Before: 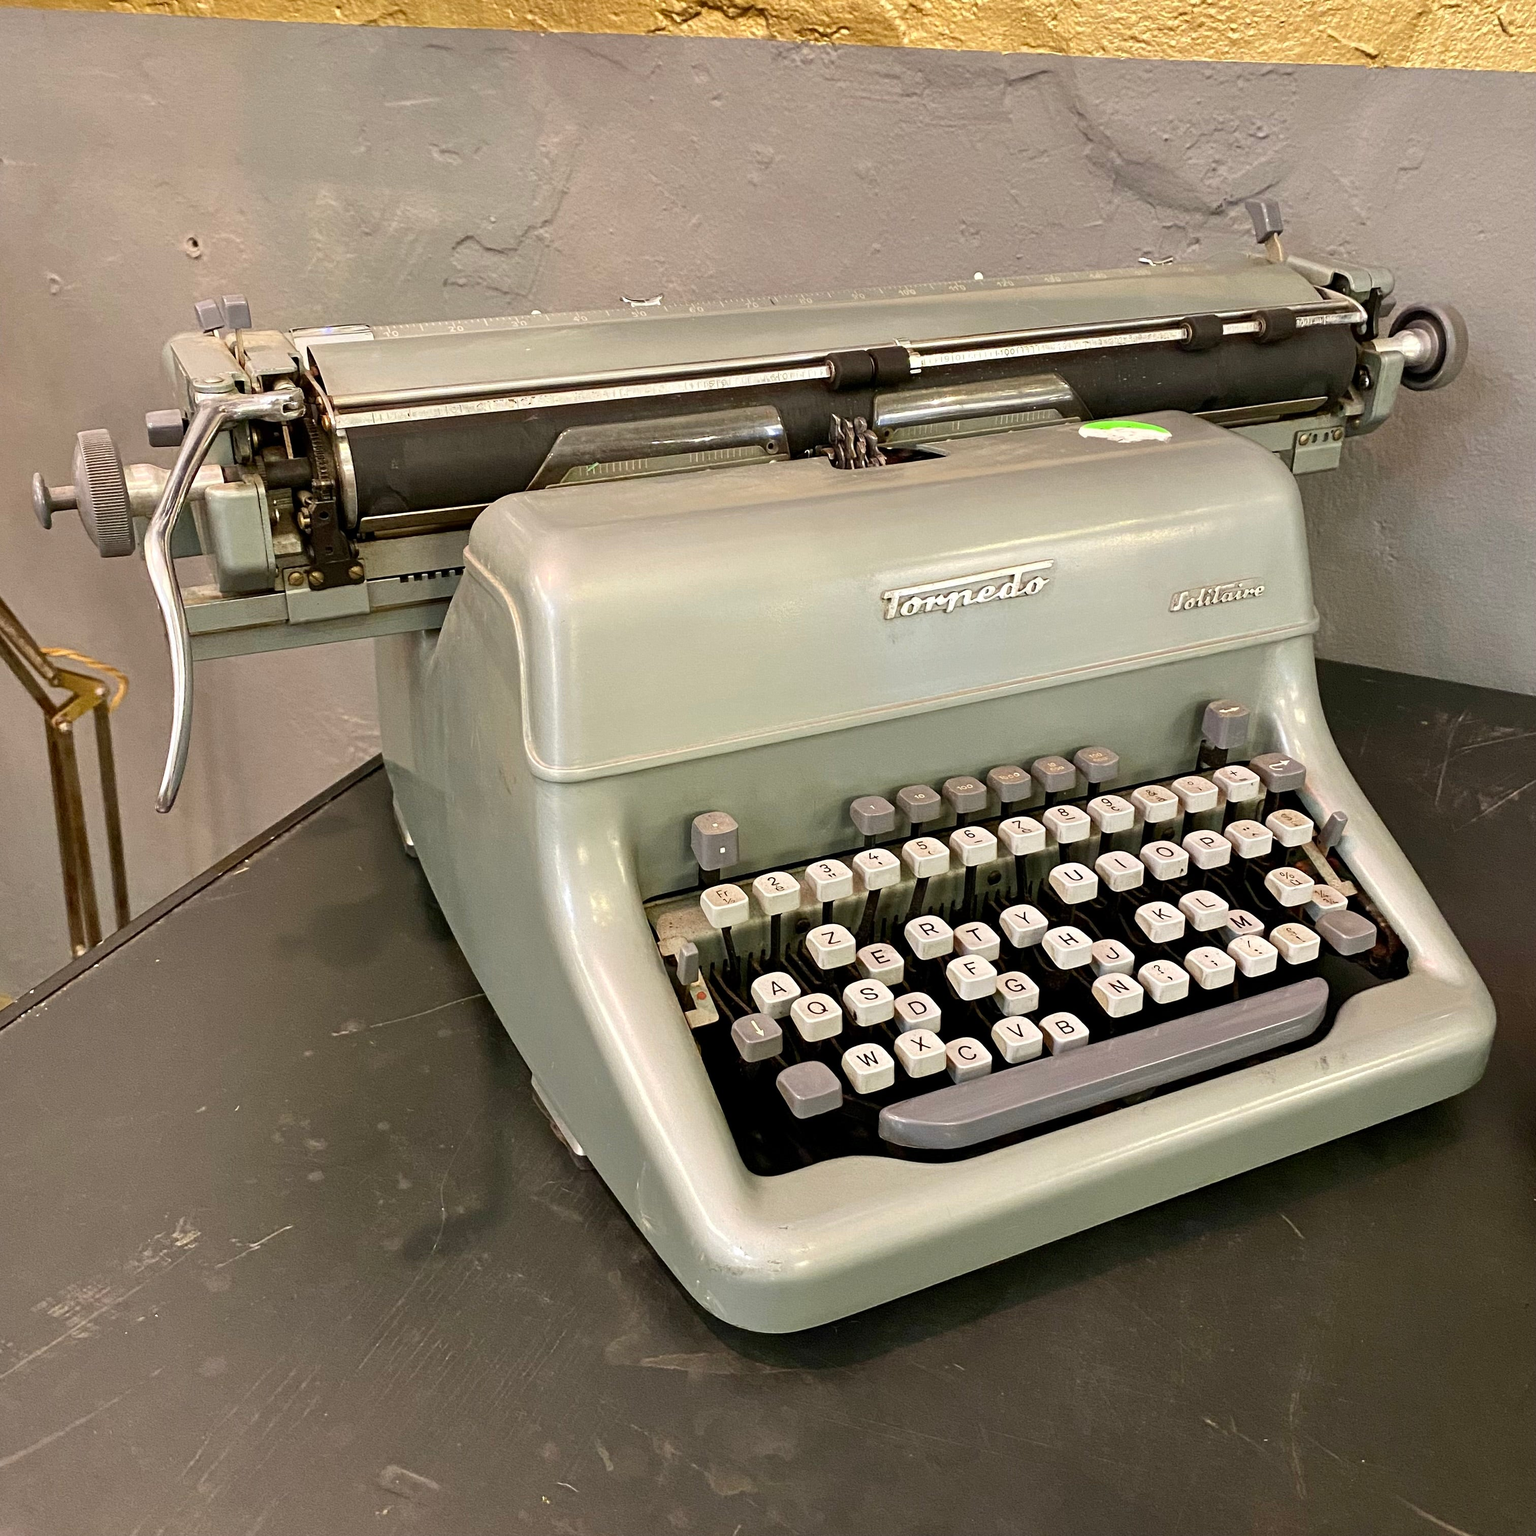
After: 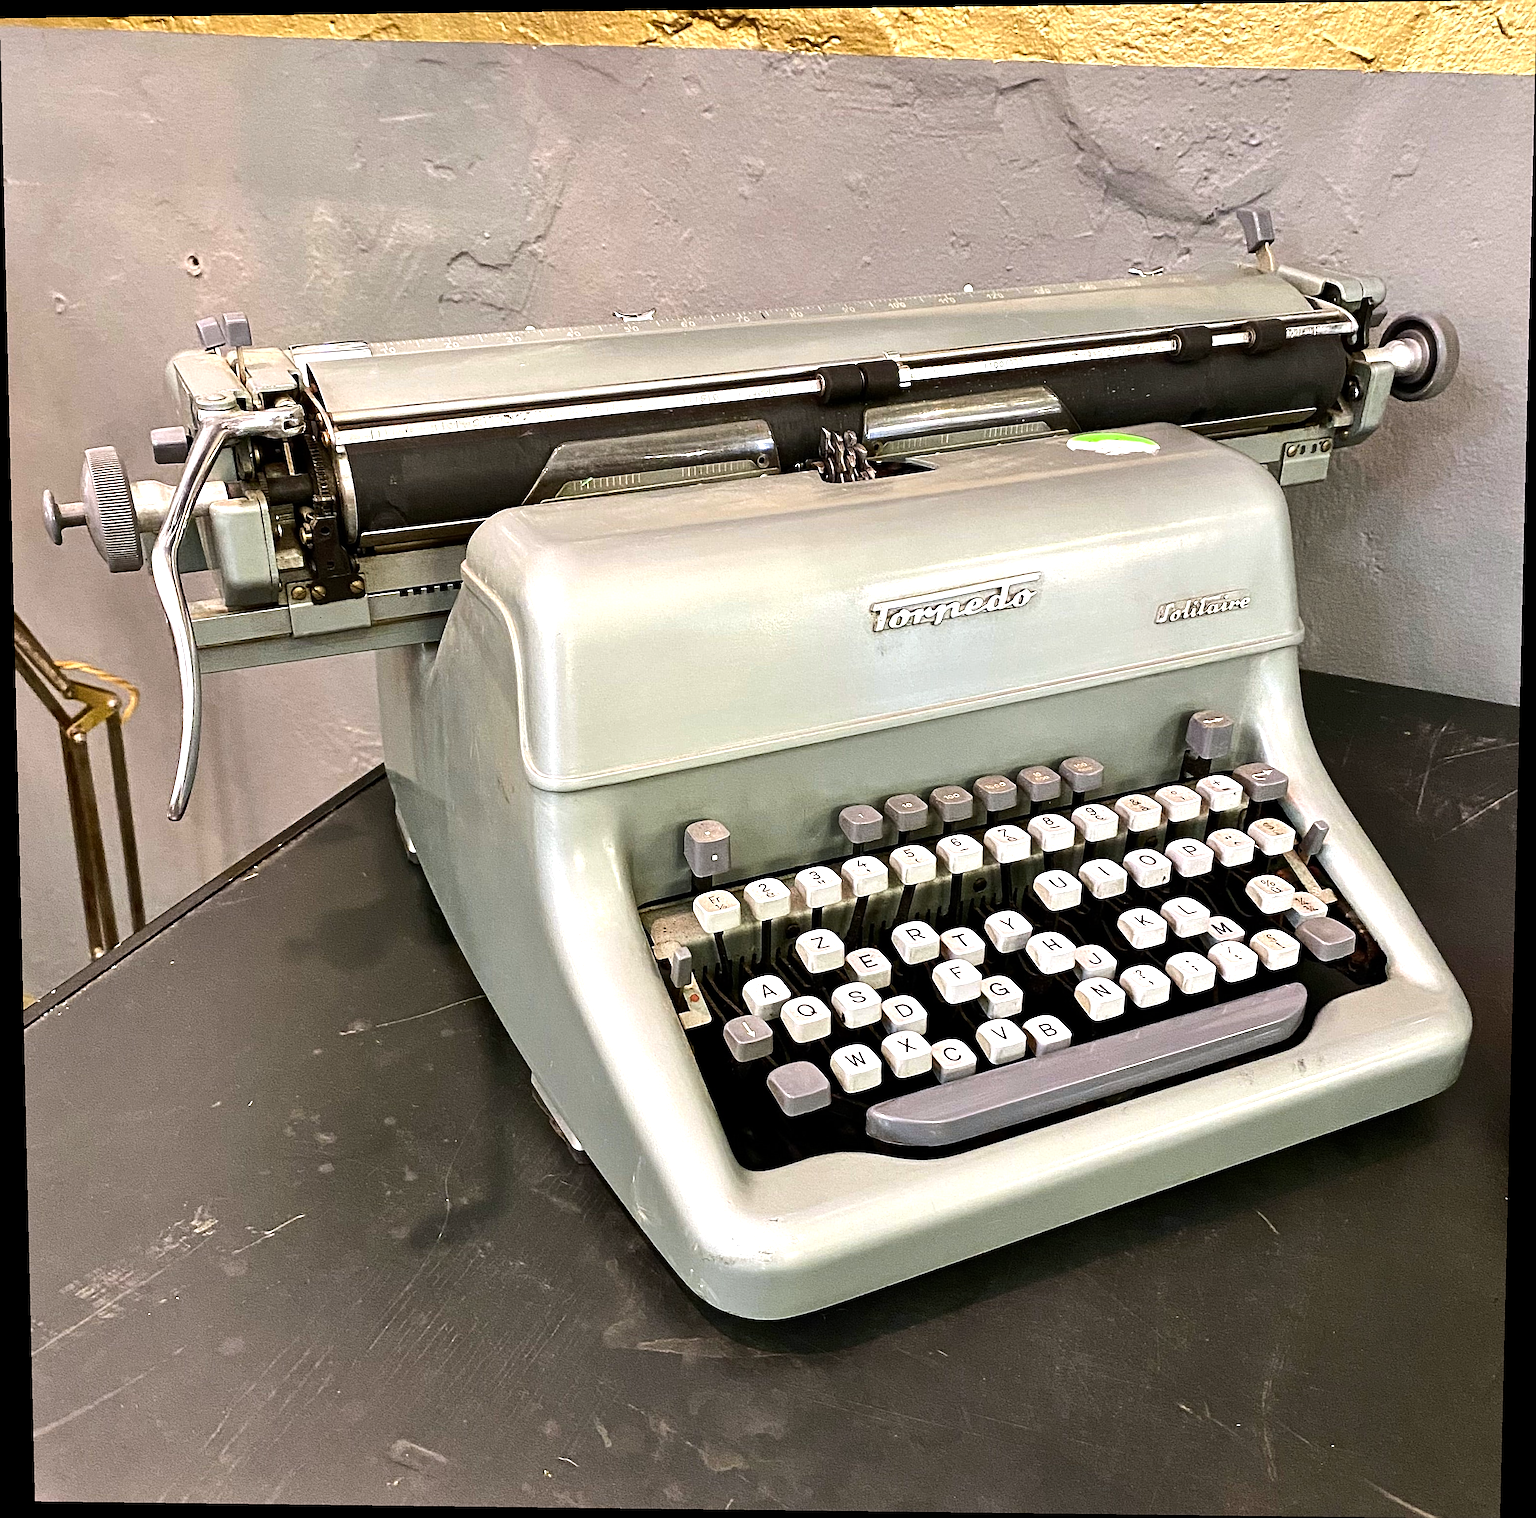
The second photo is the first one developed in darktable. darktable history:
rotate and perspective: lens shift (vertical) 0.048, lens shift (horizontal) -0.024, automatic cropping off
shadows and highlights: shadows 32, highlights -32, soften with gaussian
exposure: compensate highlight preservation false
tone equalizer: -8 EV -0.75 EV, -7 EV -0.7 EV, -6 EV -0.6 EV, -5 EV -0.4 EV, -3 EV 0.4 EV, -2 EV 0.6 EV, -1 EV 0.7 EV, +0 EV 0.75 EV, edges refinement/feathering 500, mask exposure compensation -1.57 EV, preserve details no
white balance: red 0.984, blue 1.059
sharpen: on, module defaults
